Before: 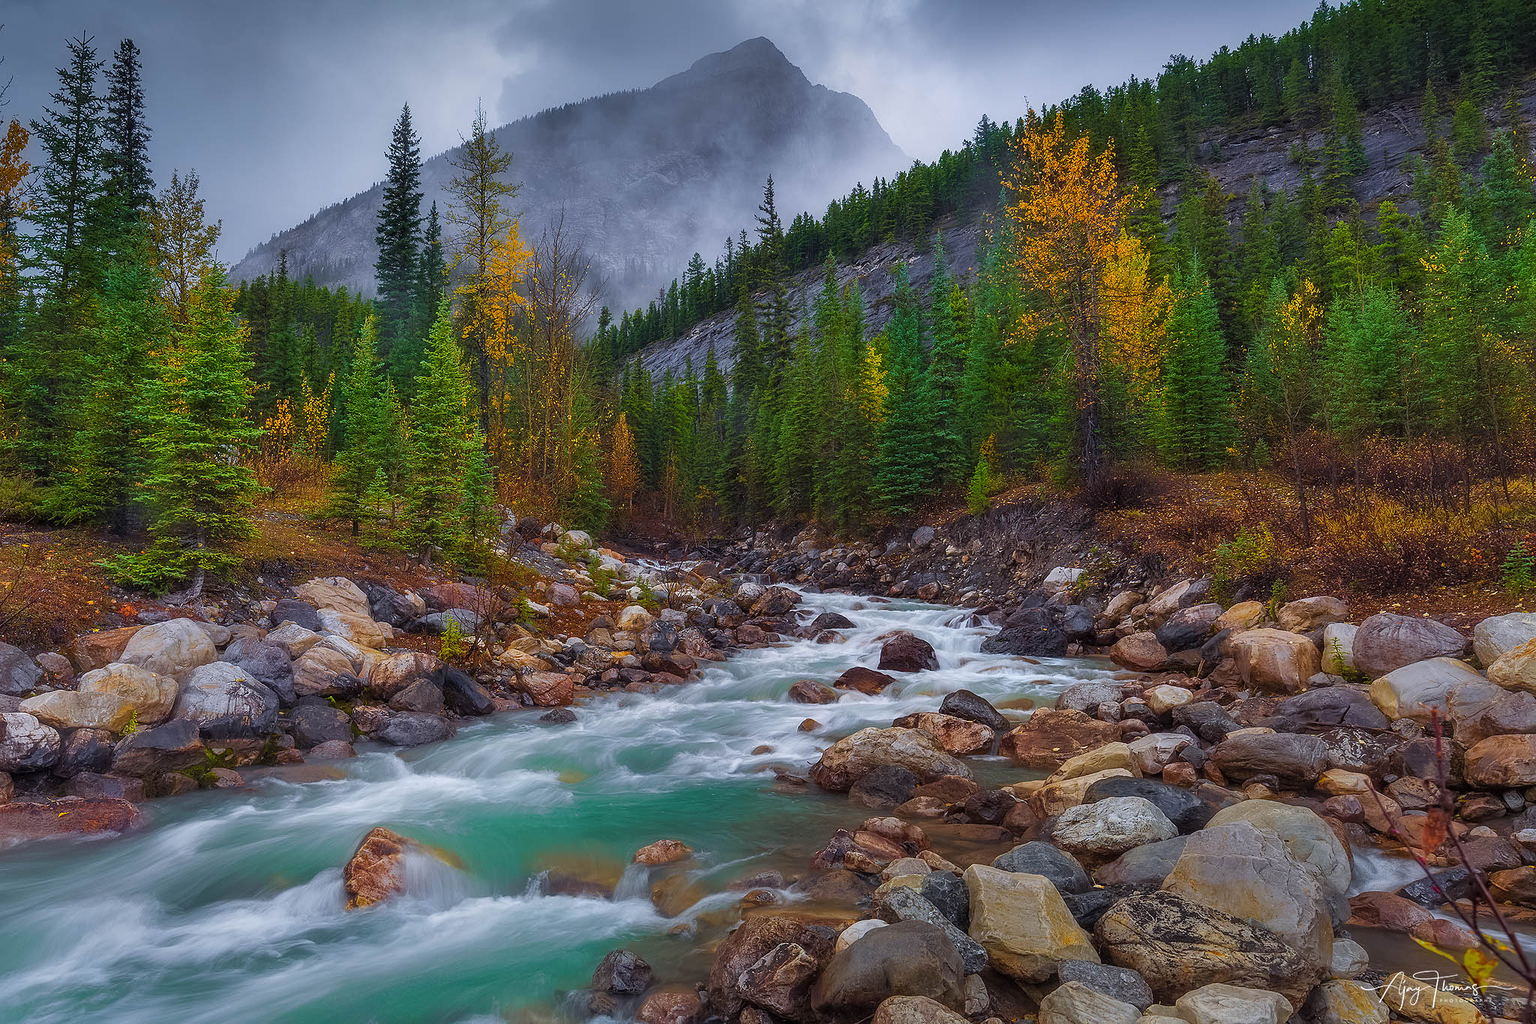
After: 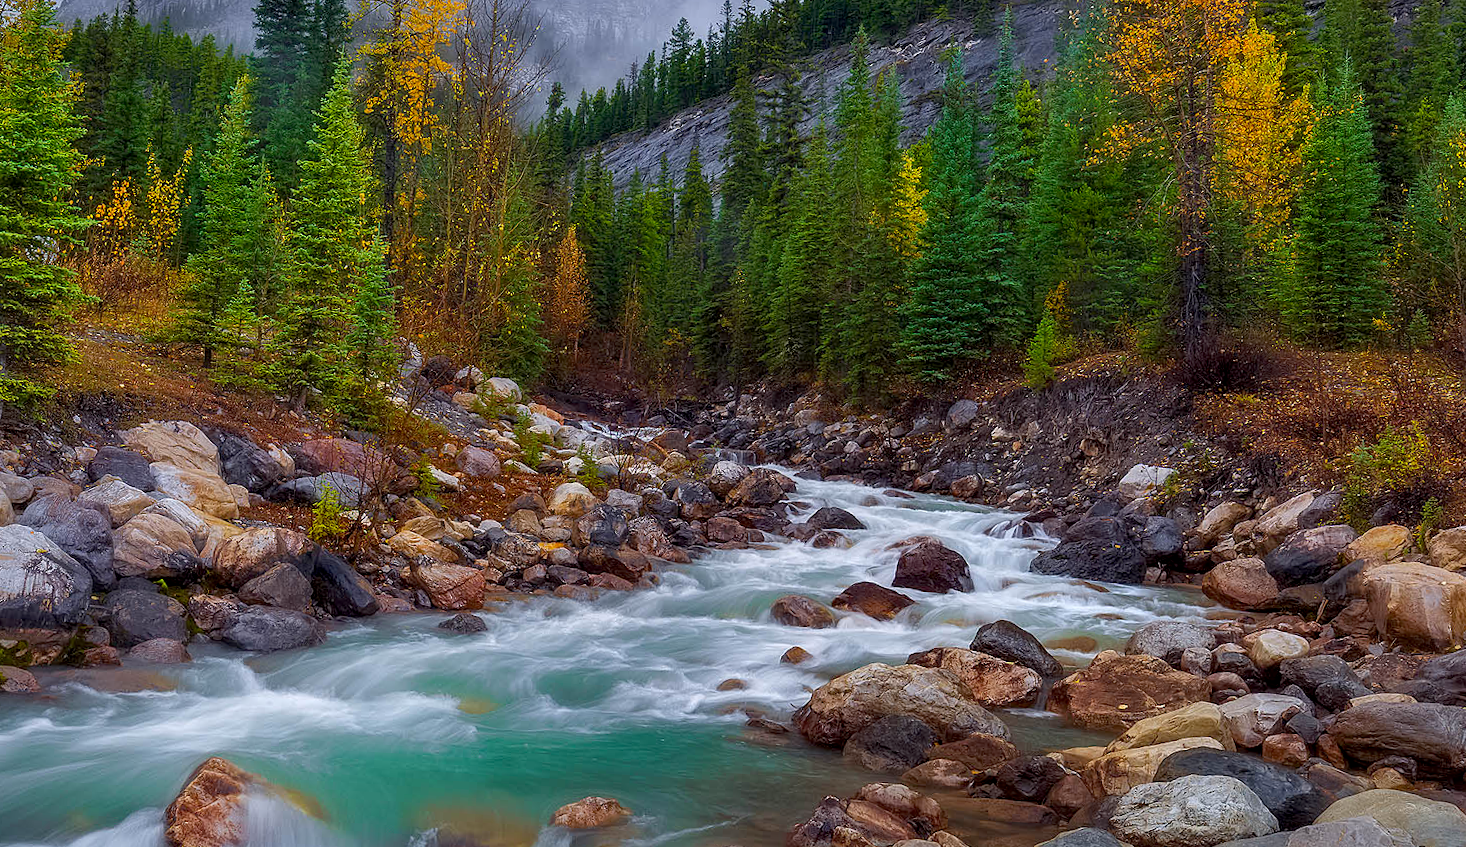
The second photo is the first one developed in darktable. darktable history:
exposure: black level correction 0.007, exposure 0.159 EV, compensate highlight preservation false
crop and rotate: angle -3.37°, left 9.79%, top 20.73%, right 12.42%, bottom 11.82%
